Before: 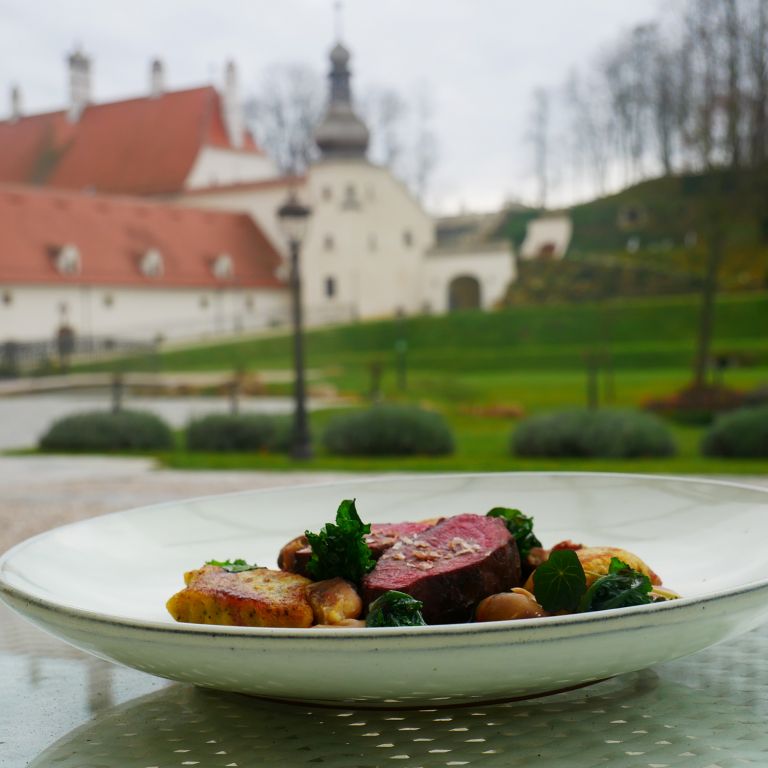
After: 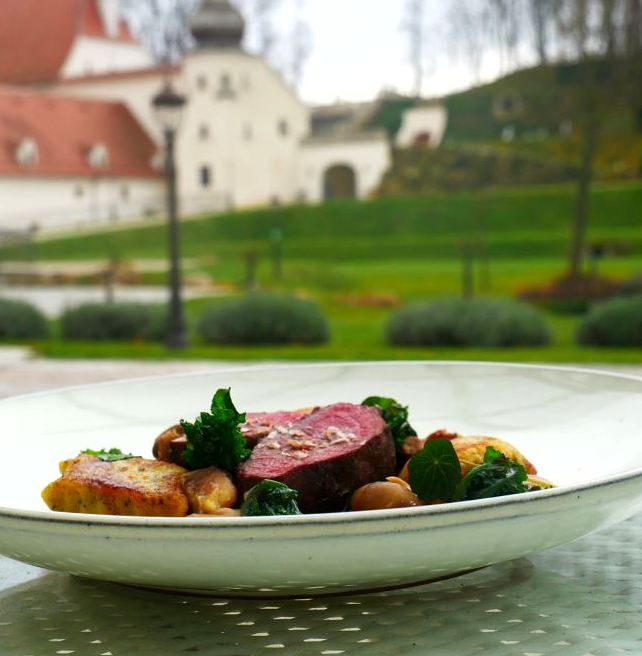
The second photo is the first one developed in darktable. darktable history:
shadows and highlights: radius 134.52, soften with gaussian
crop: left 16.307%, top 14.48%
exposure: black level correction 0.001, exposure 0.498 EV, compensate exposure bias true, compensate highlight preservation false
